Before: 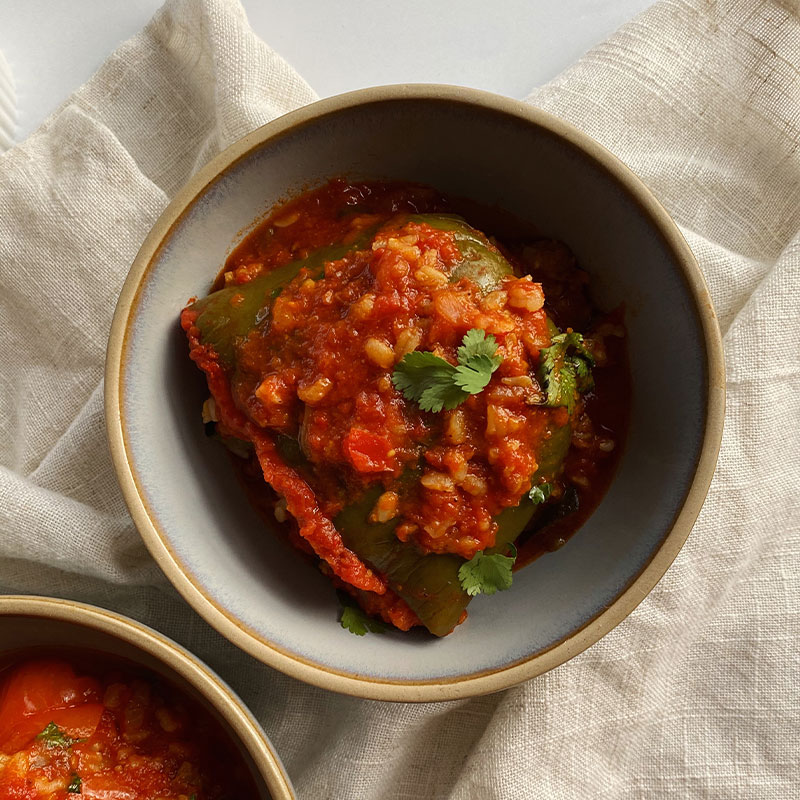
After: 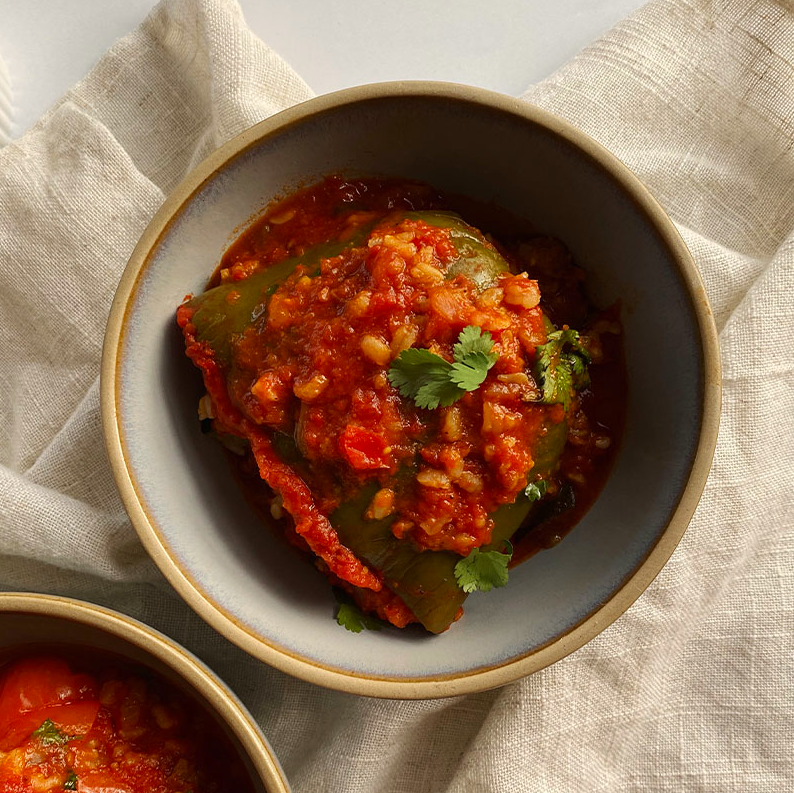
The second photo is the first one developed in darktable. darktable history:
color correction: highlights a* 0.928, highlights b* 2.78, saturation 1.09
crop and rotate: left 0.667%, top 0.386%, bottom 0.395%
